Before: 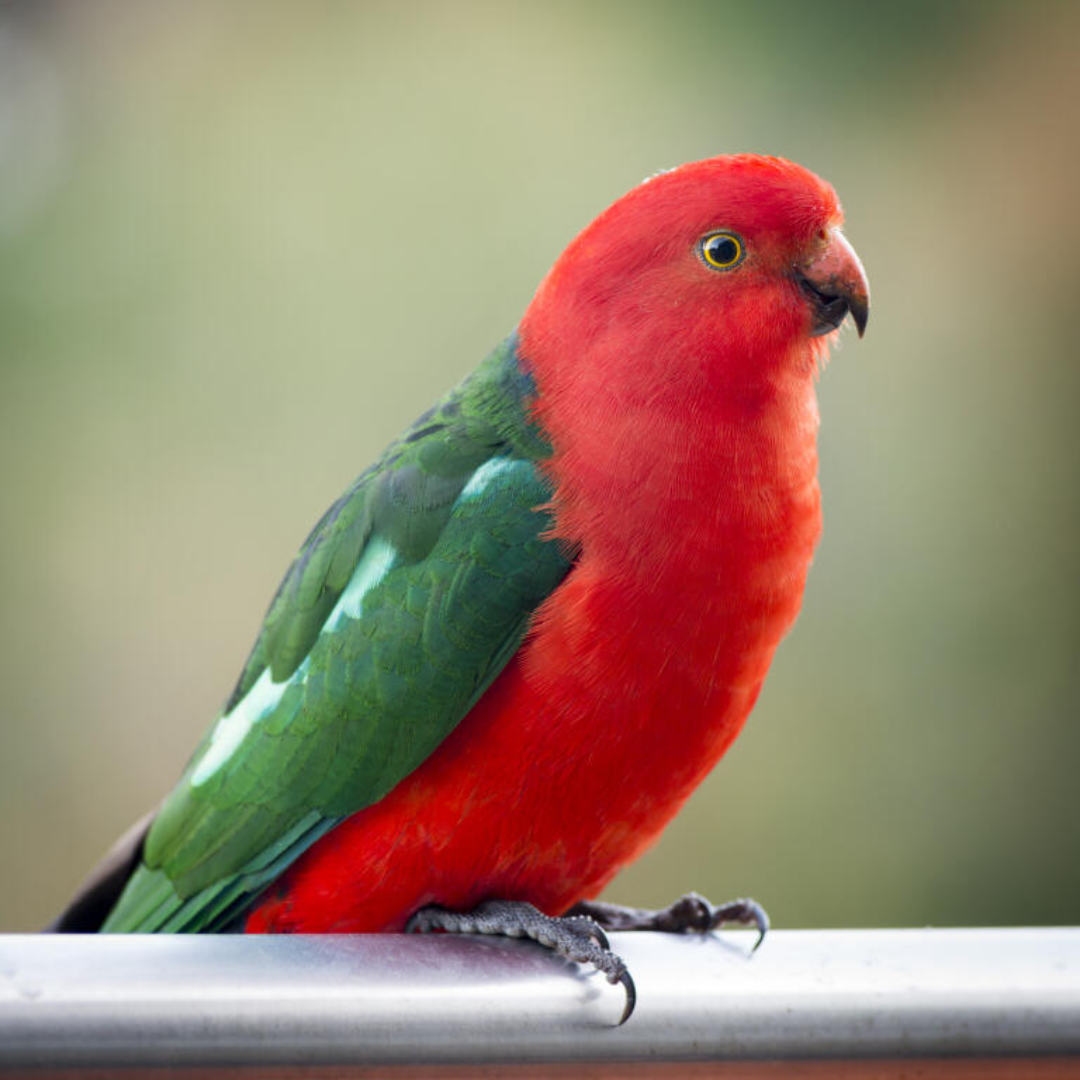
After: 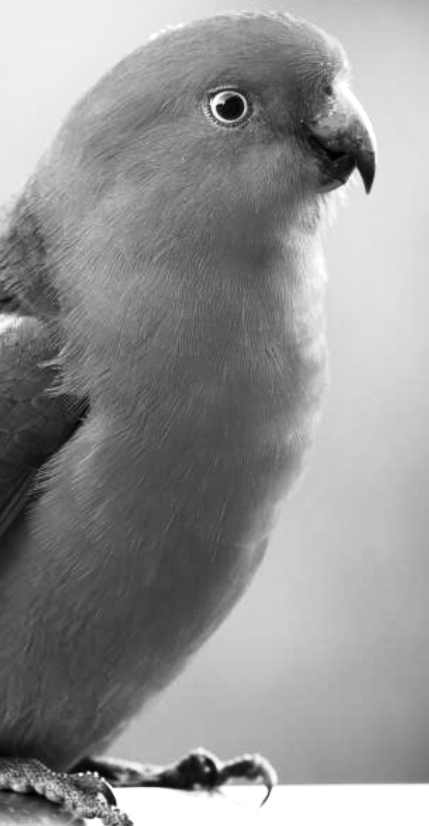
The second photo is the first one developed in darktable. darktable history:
exposure: exposure 0.559 EV, compensate highlight preservation false
tone curve: curves: ch0 [(0, 0) (0.042, 0.01) (0.223, 0.123) (0.59, 0.574) (0.802, 0.868) (1, 1)], color space Lab, linked channels, preserve colors none
monochrome: on, module defaults
crop: left 45.721%, top 13.393%, right 14.118%, bottom 10.01%
